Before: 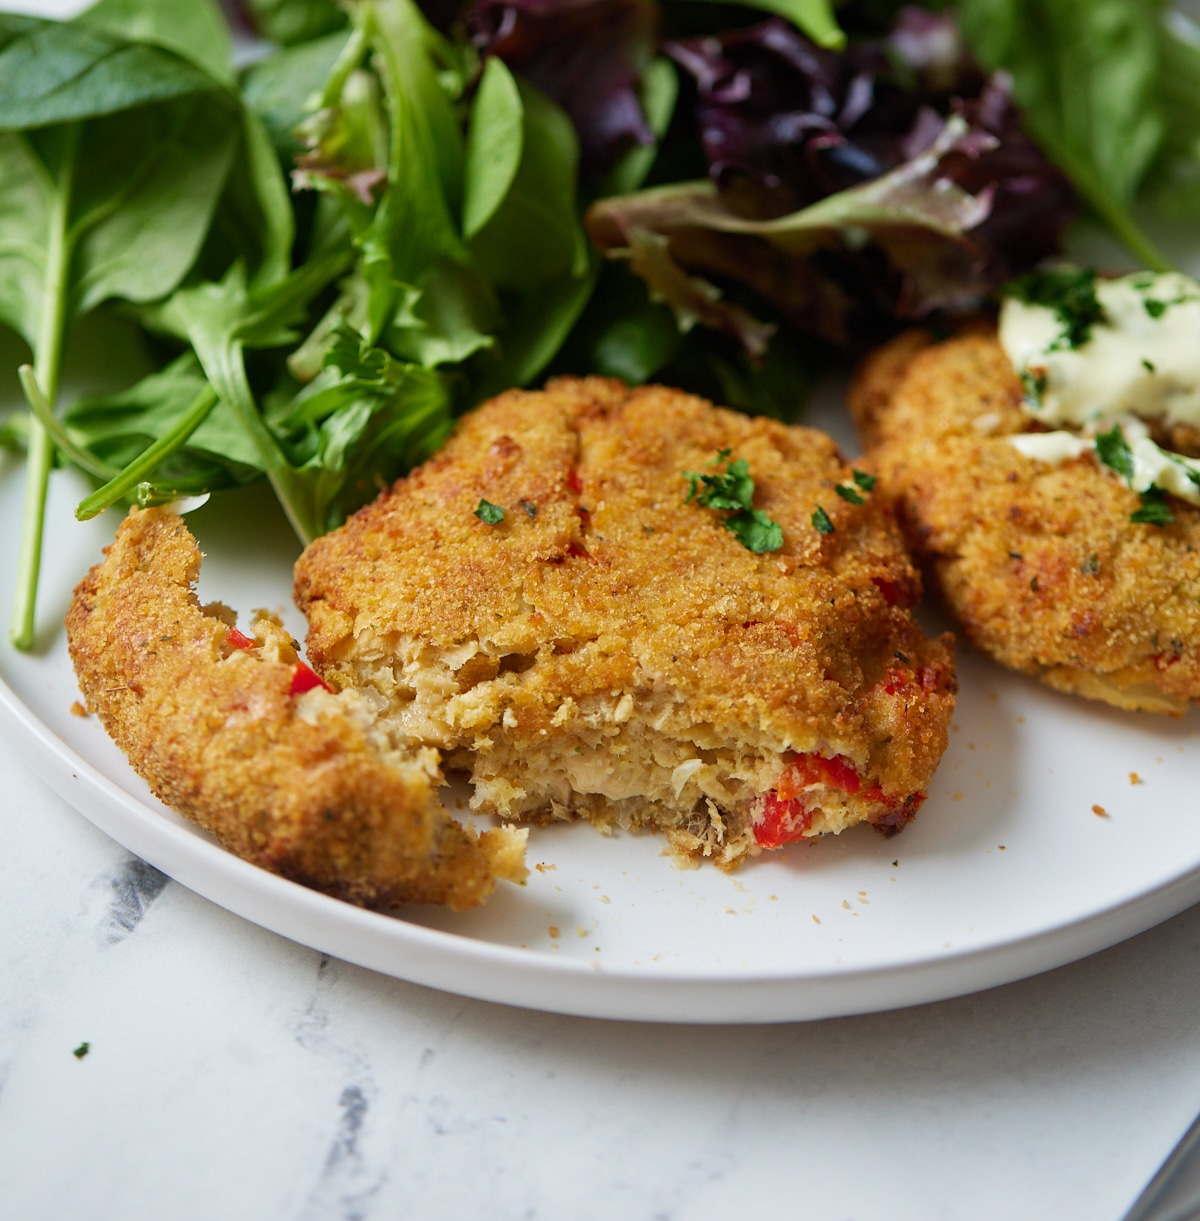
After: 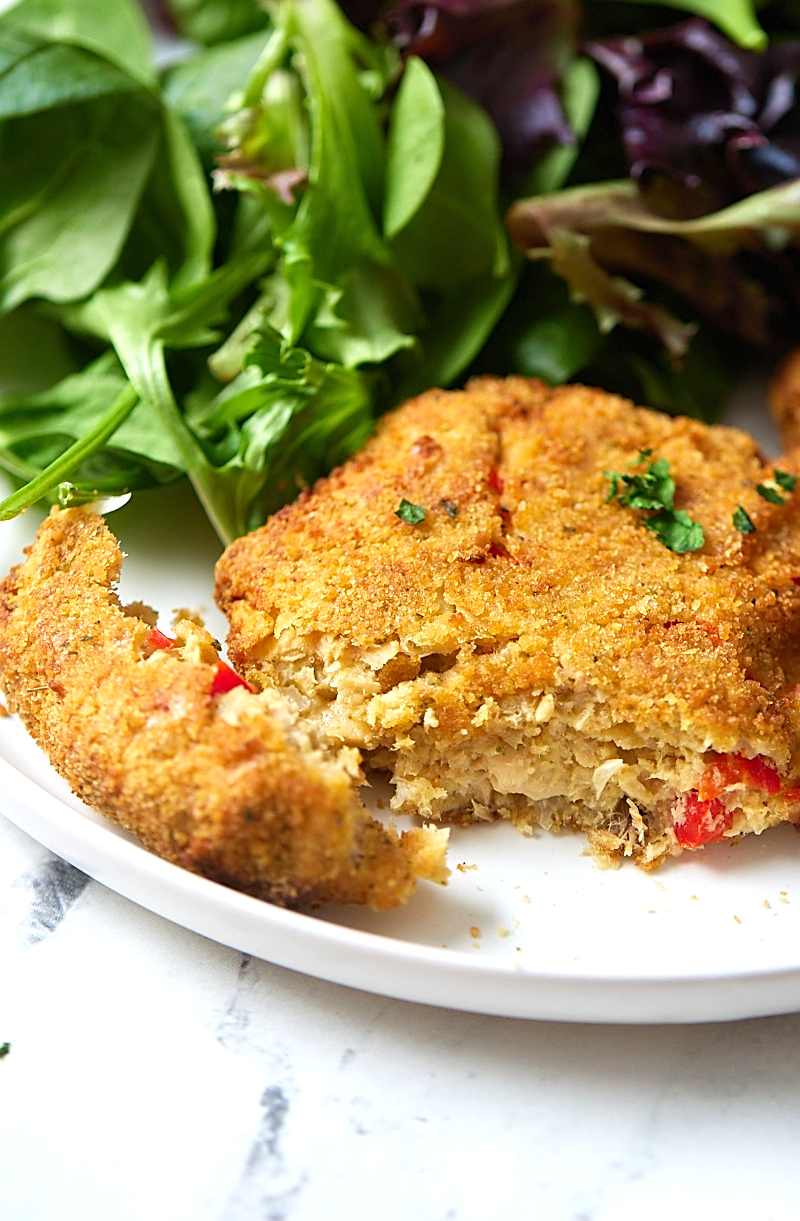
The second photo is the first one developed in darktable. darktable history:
exposure: exposure 0.6 EV, compensate highlight preservation false
sharpen: on, module defaults
crop and rotate: left 6.617%, right 26.717%
